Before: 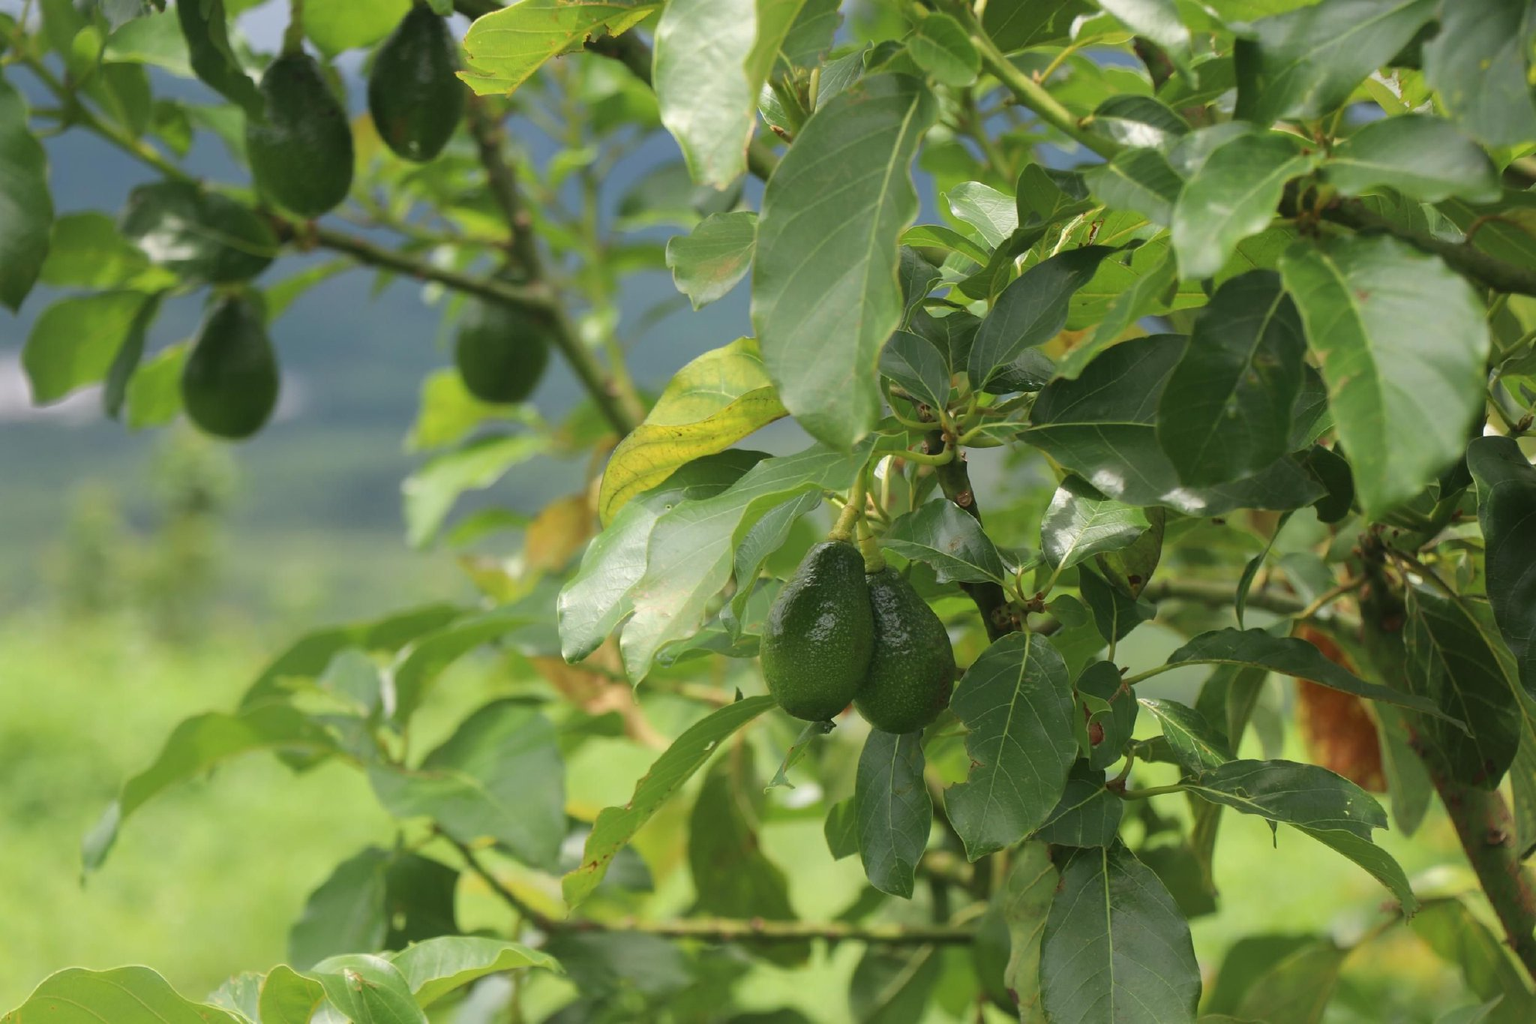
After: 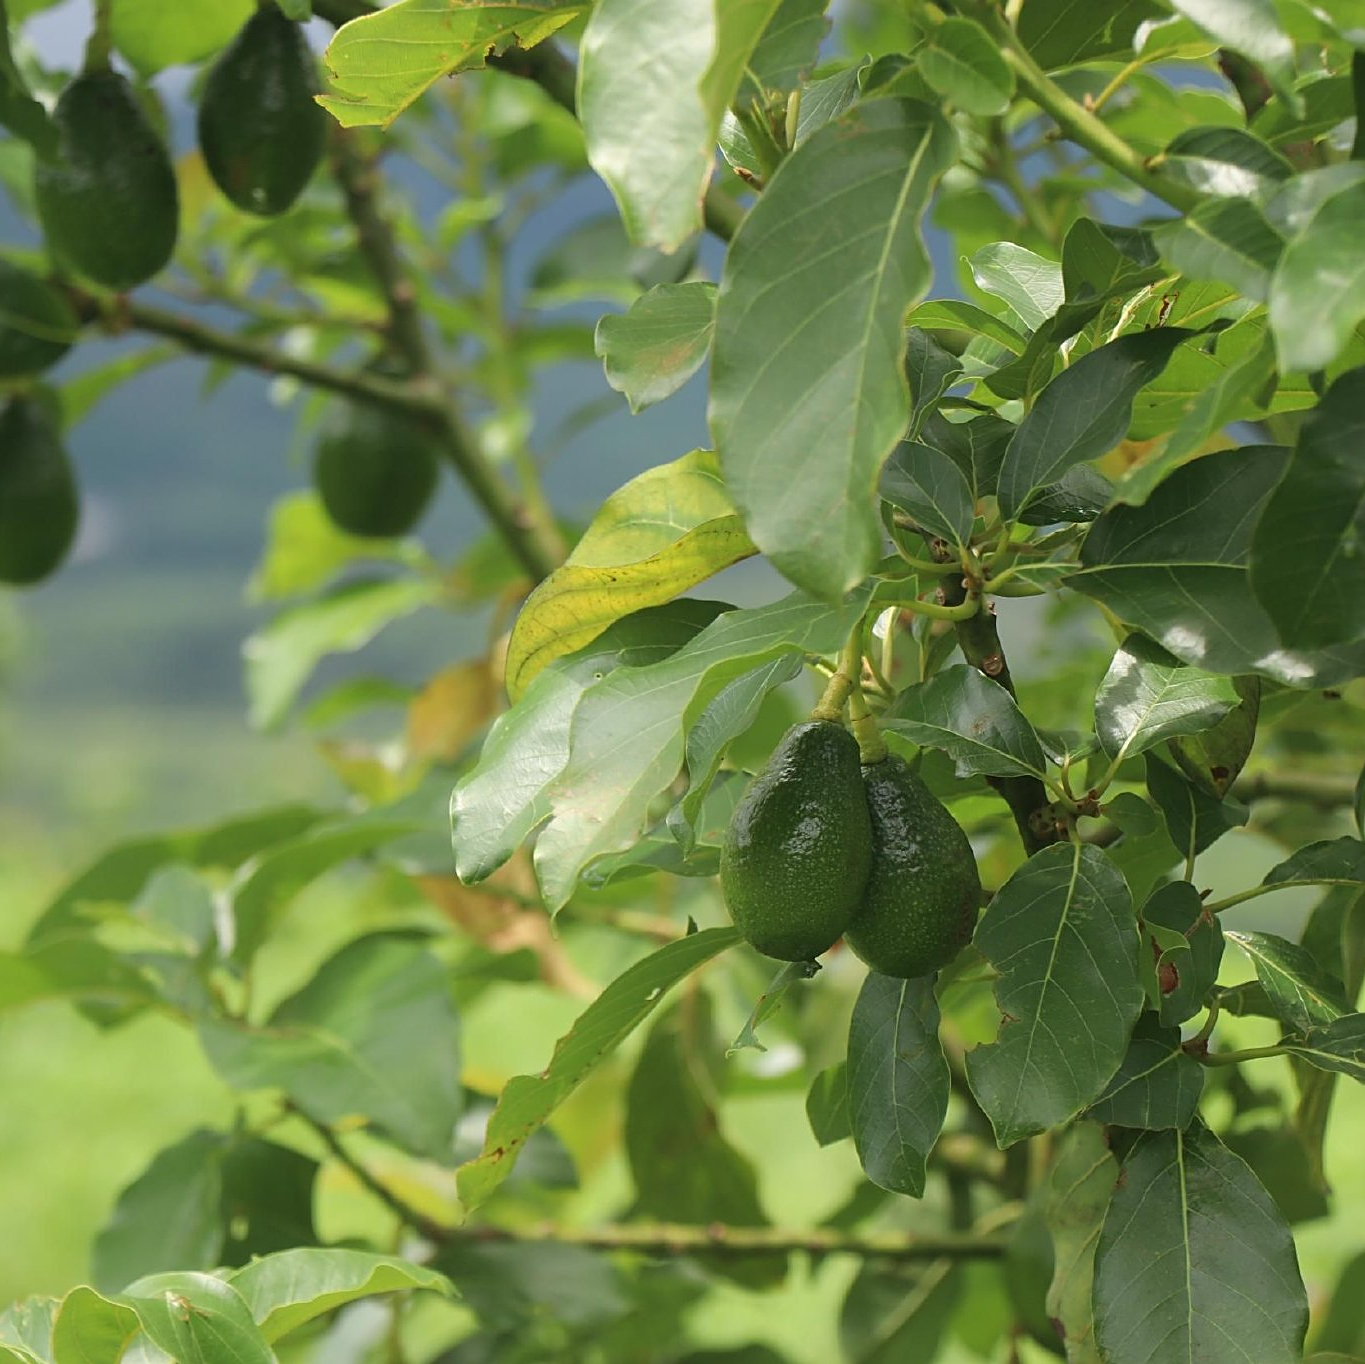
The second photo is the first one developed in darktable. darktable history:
crop and rotate: left 14.343%, right 18.969%
sharpen: on, module defaults
